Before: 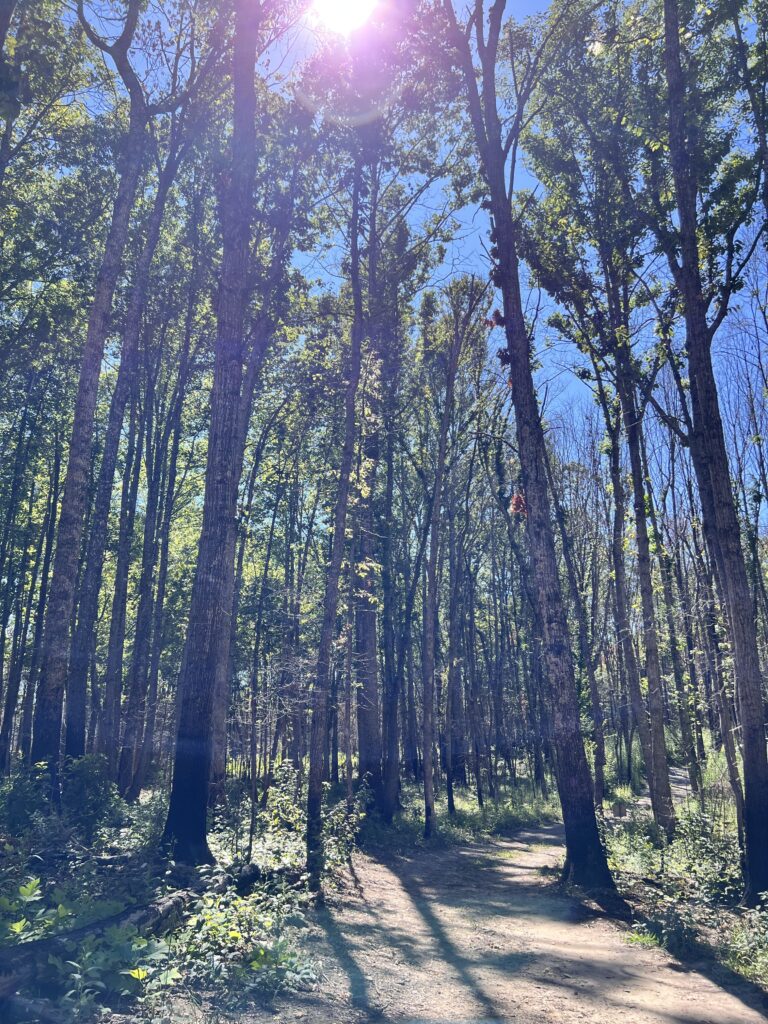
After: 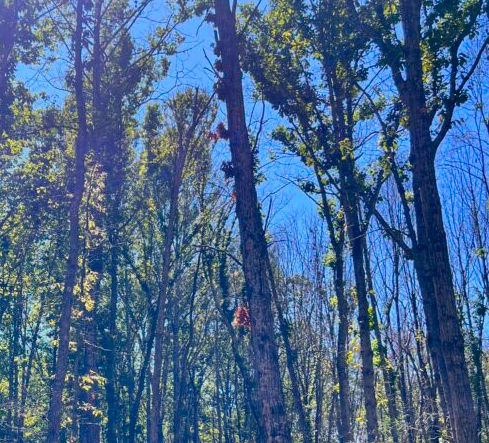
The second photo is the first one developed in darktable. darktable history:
exposure: black level correction 0.001, exposure -0.2 EV, compensate highlight preservation false
color correction: highlights a* 5.38, highlights b* 5.3, shadows a* -4.26, shadows b* -5.11
crop: left 36.005%, top 18.293%, right 0.31%, bottom 38.444%
color balance rgb: linear chroma grading › global chroma 9.31%, global vibrance 41.49%
contrast brightness saturation: saturation -0.04
